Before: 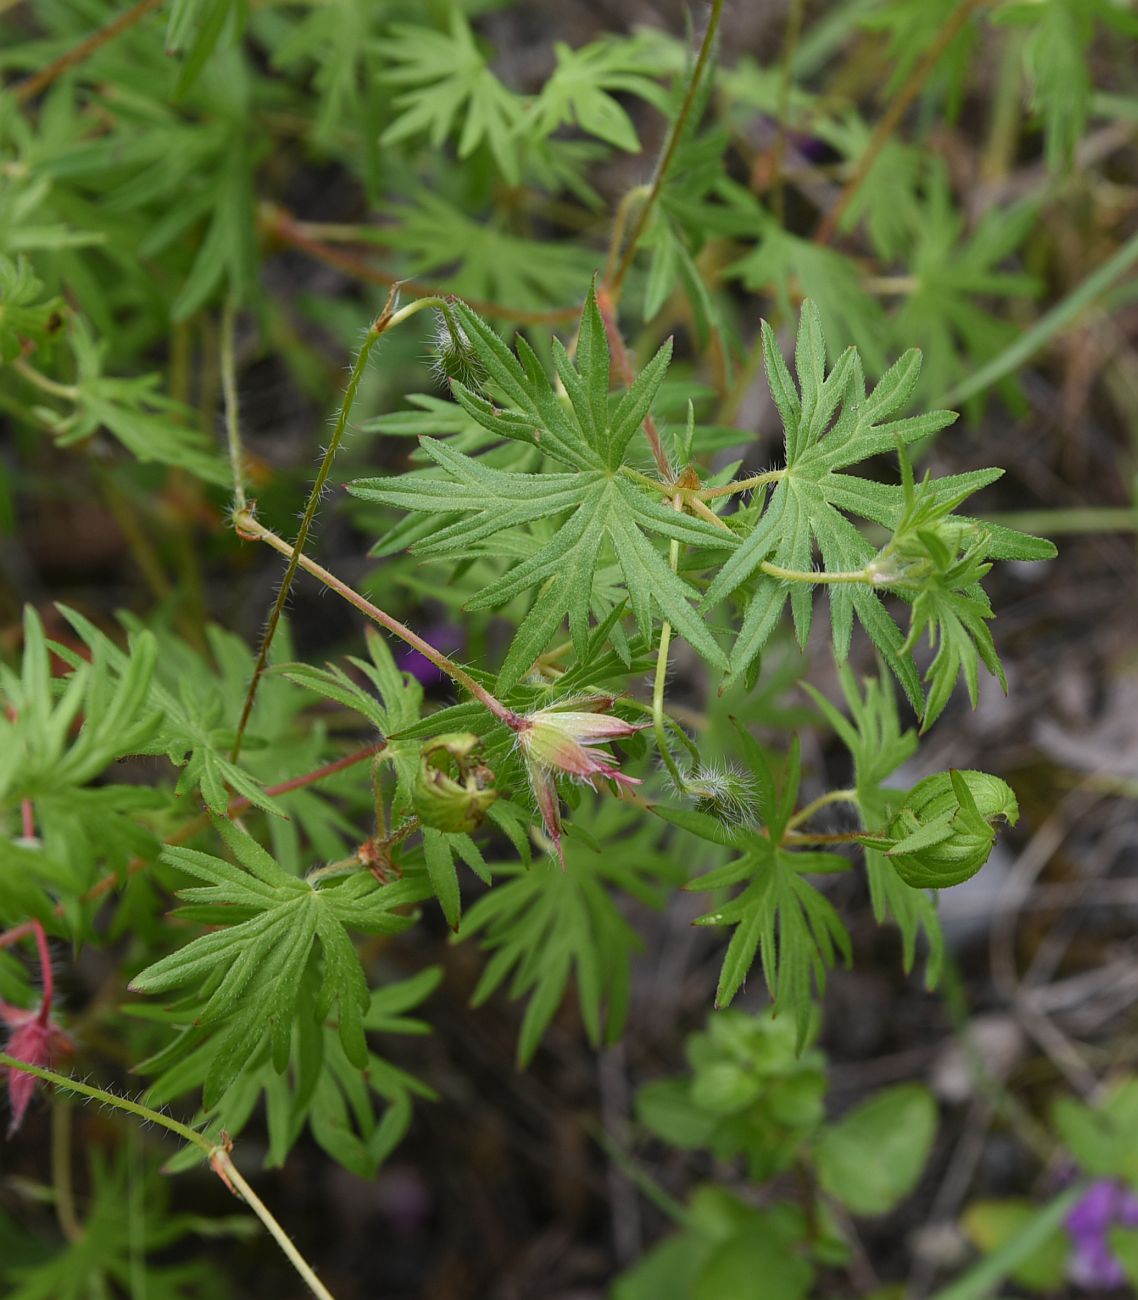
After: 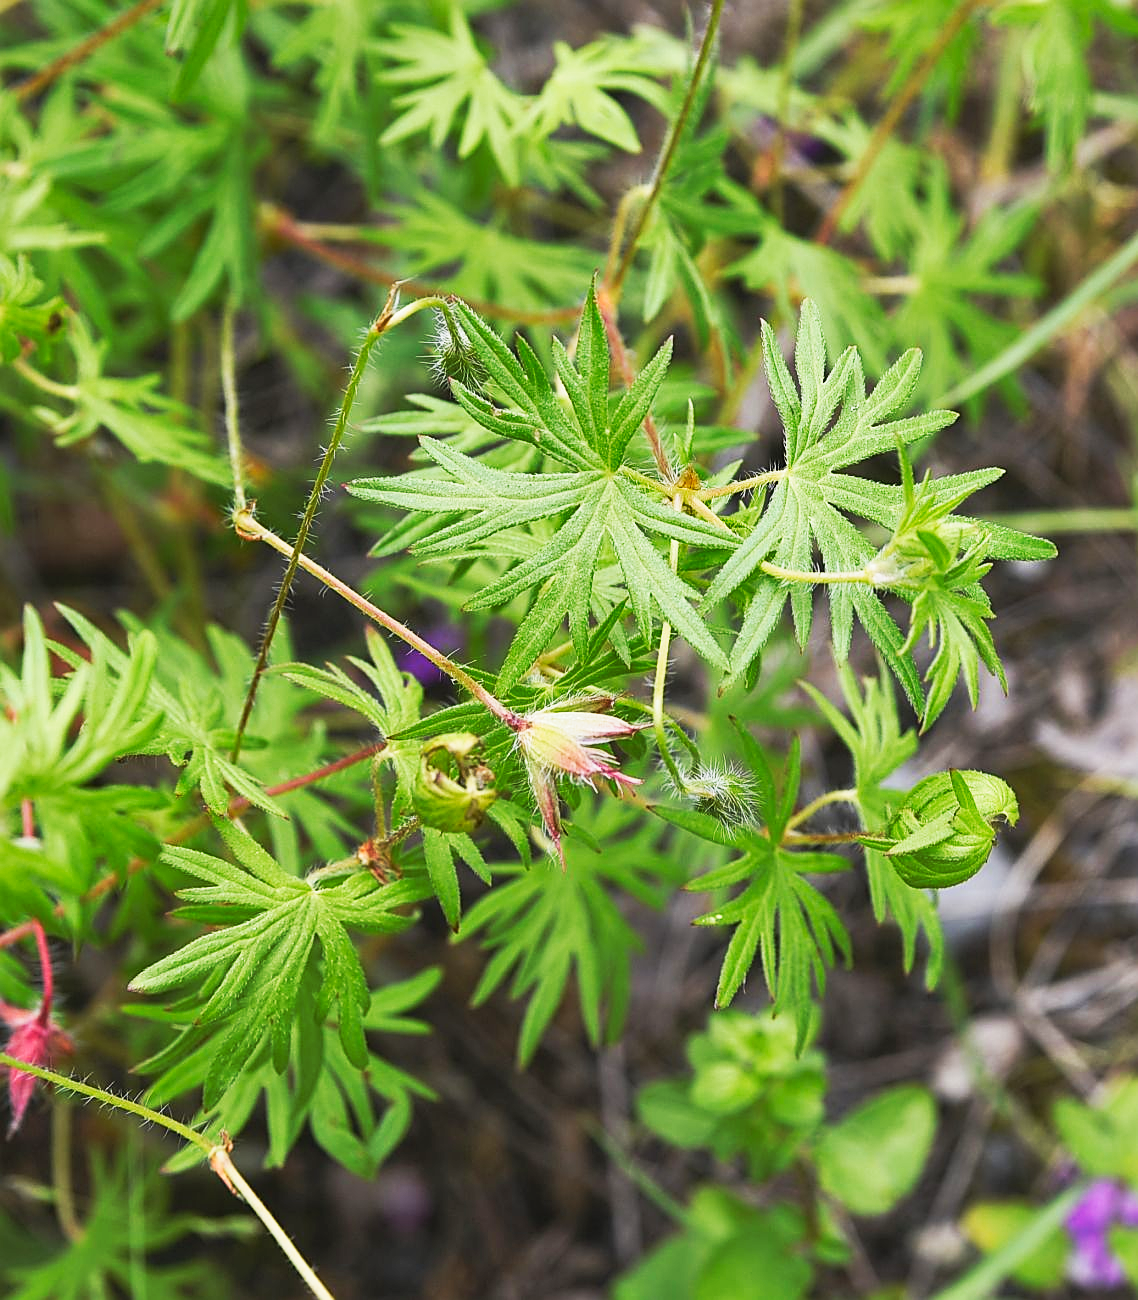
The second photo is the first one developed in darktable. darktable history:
exposure: exposure 0.558 EV, compensate highlight preservation false
sharpen: on, module defaults
tone curve: curves: ch0 [(0, 0.026) (0.172, 0.194) (0.398, 0.437) (0.469, 0.544) (0.612, 0.741) (0.845, 0.926) (1, 0.968)]; ch1 [(0, 0) (0.437, 0.453) (0.472, 0.467) (0.502, 0.502) (0.531, 0.537) (0.574, 0.583) (0.617, 0.64) (0.699, 0.749) (0.859, 0.919) (1, 1)]; ch2 [(0, 0) (0.33, 0.301) (0.421, 0.443) (0.476, 0.502) (0.511, 0.504) (0.553, 0.55) (0.595, 0.586) (0.664, 0.664) (1, 1)], preserve colors none
shadows and highlights: white point adjustment 0.065, soften with gaussian
